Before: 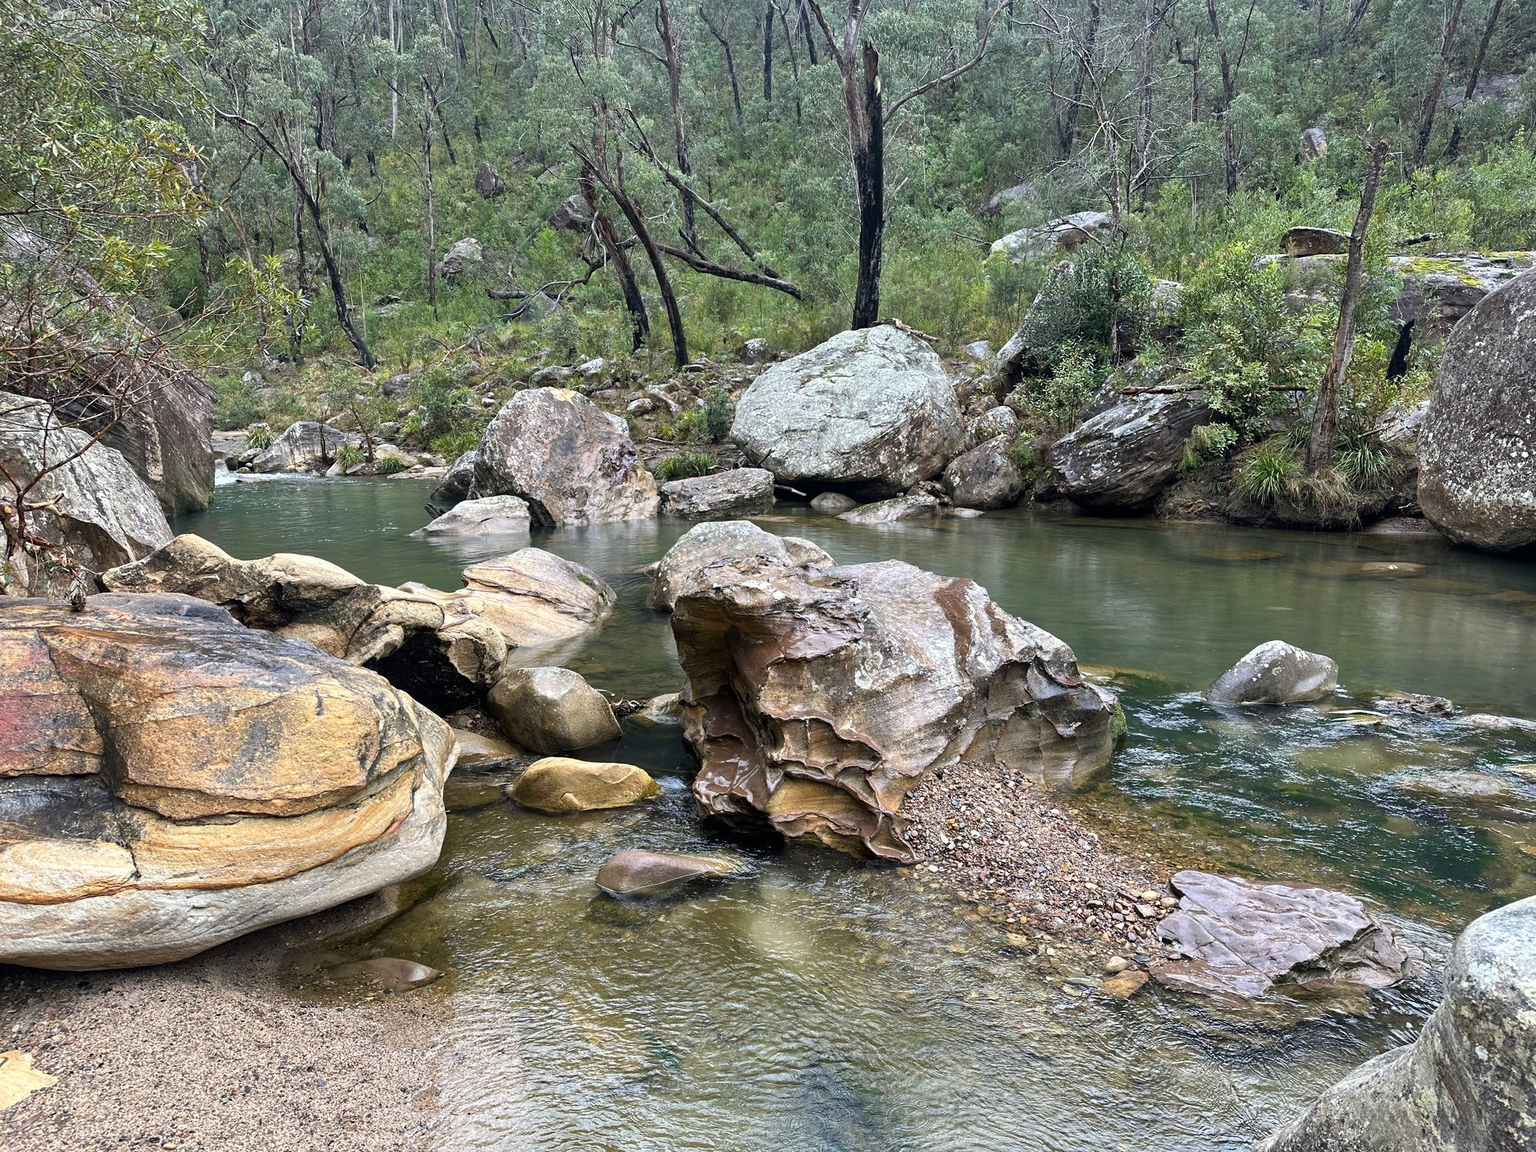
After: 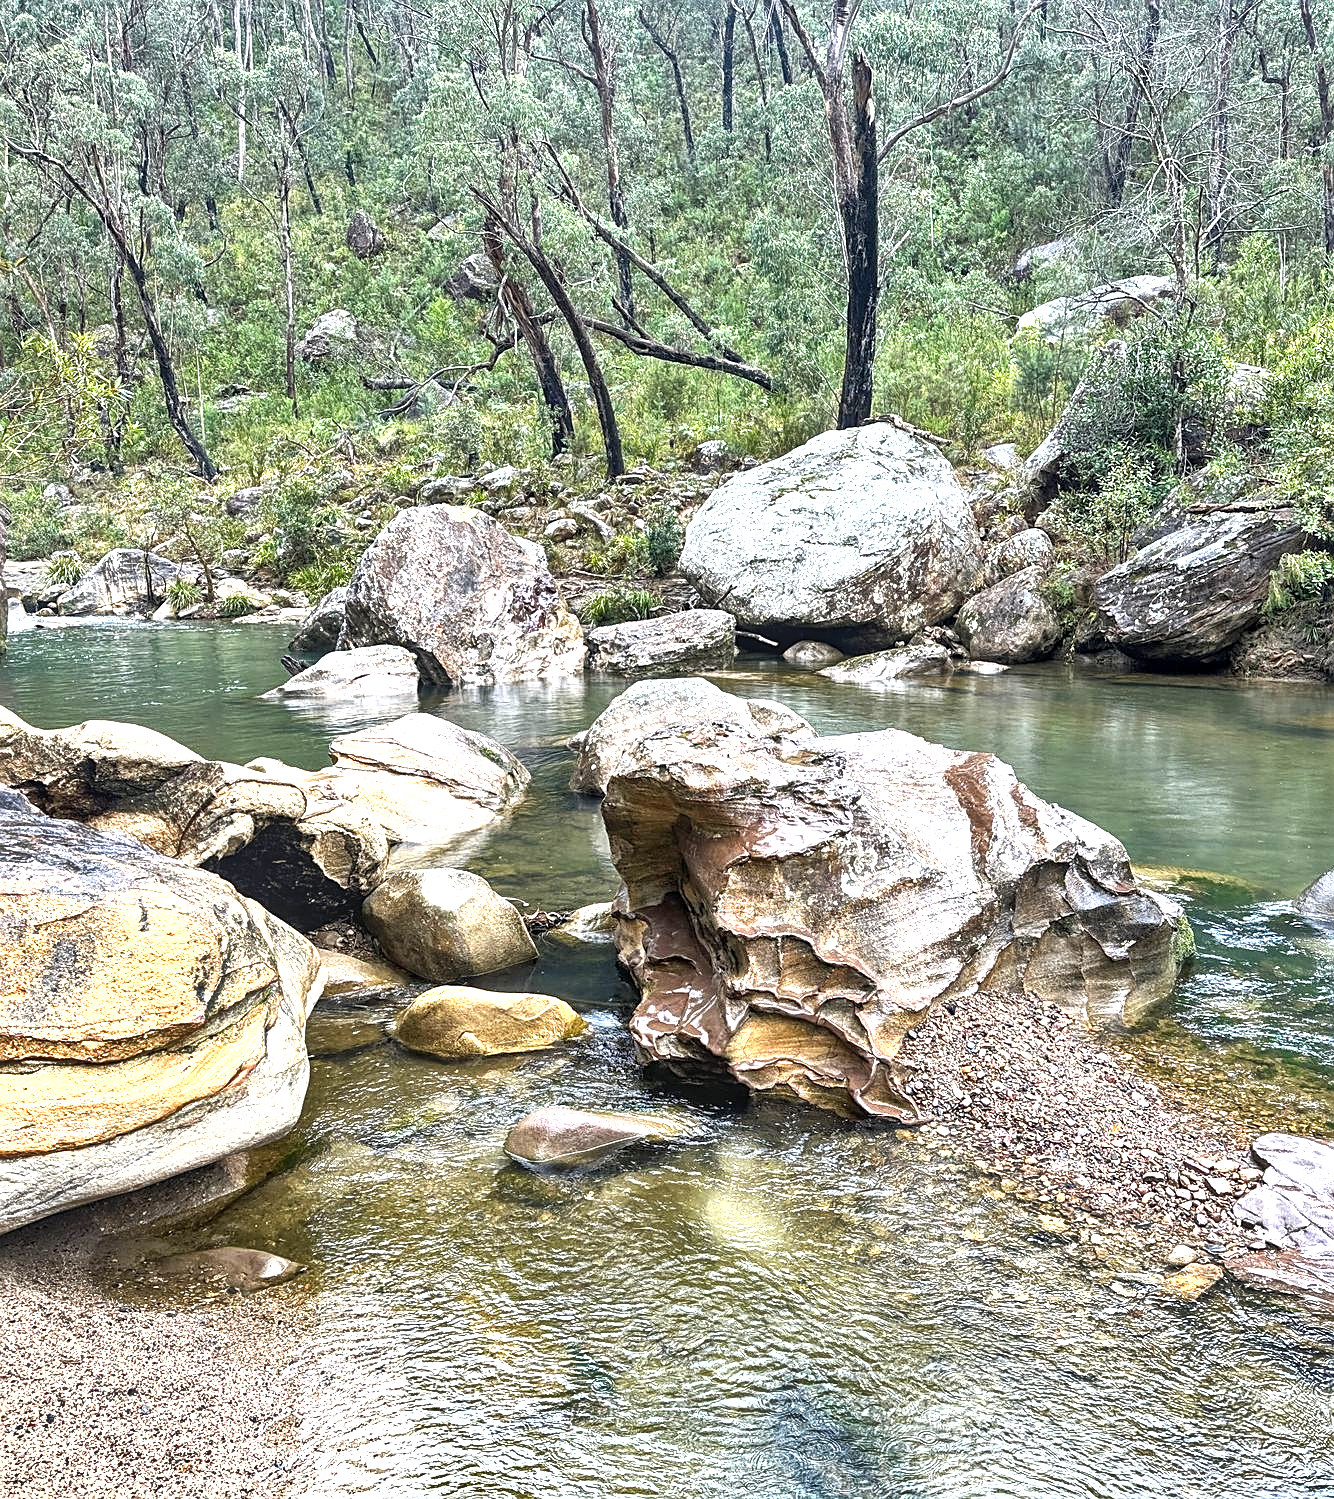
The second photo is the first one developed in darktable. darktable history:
exposure: black level correction 0, exposure 1.2 EV, compensate highlight preservation false
crop and rotate: left 13.642%, right 19.631%
sharpen: on, module defaults
shadows and highlights: shadows 24.78, highlights -48.31, soften with gaussian
local contrast: on, module defaults
